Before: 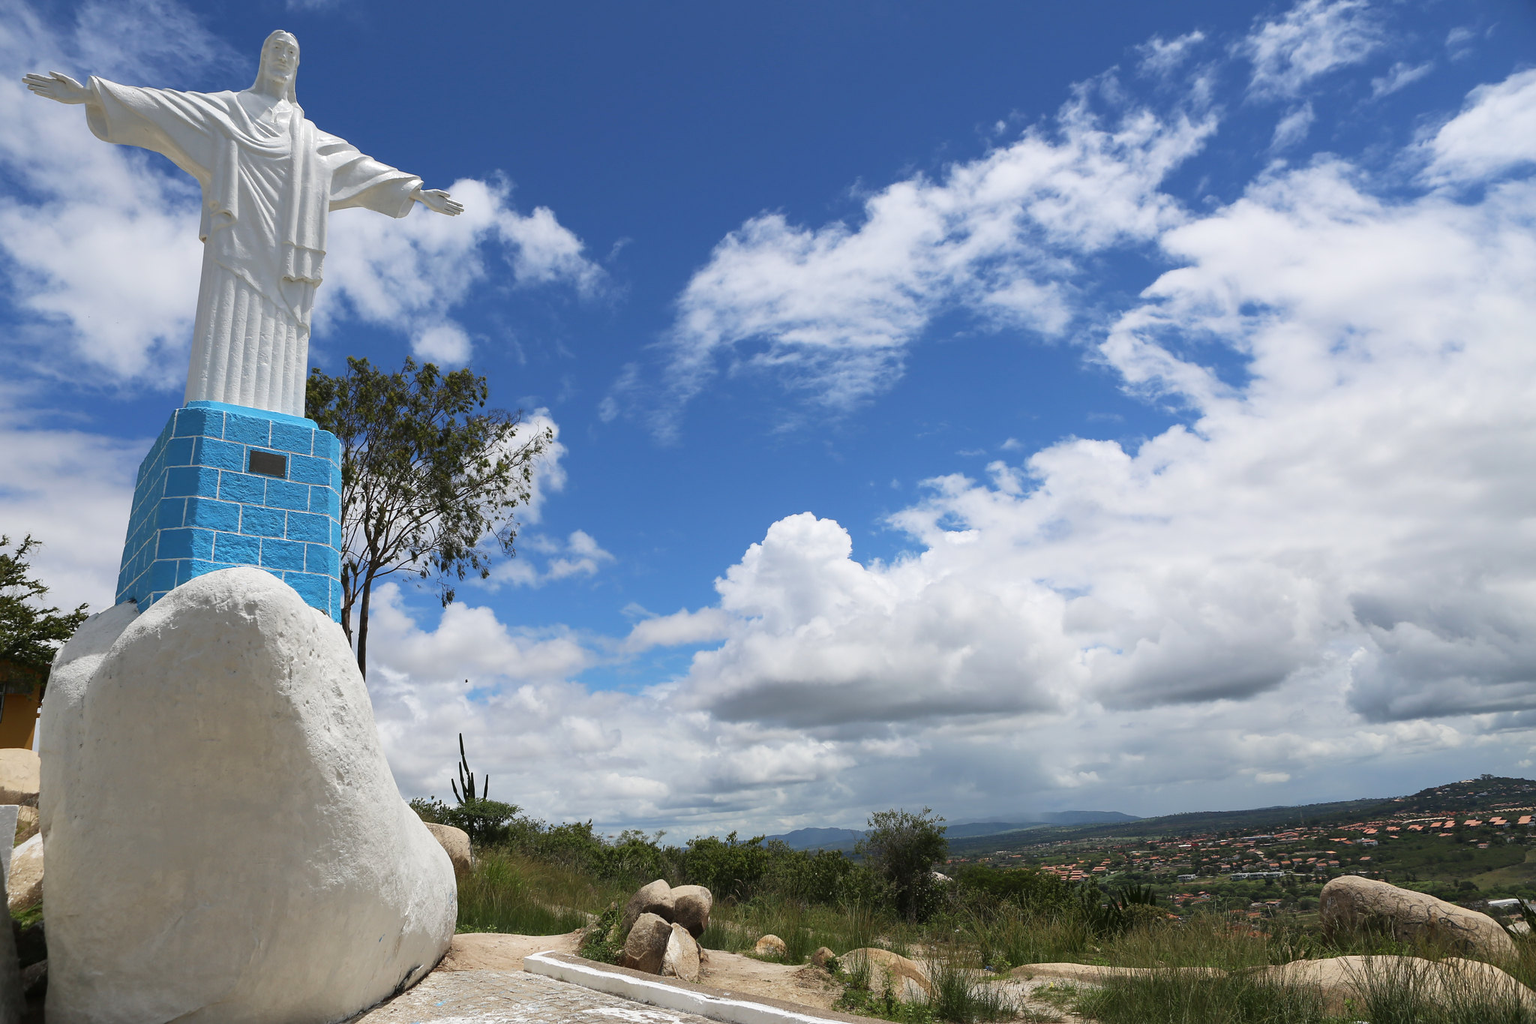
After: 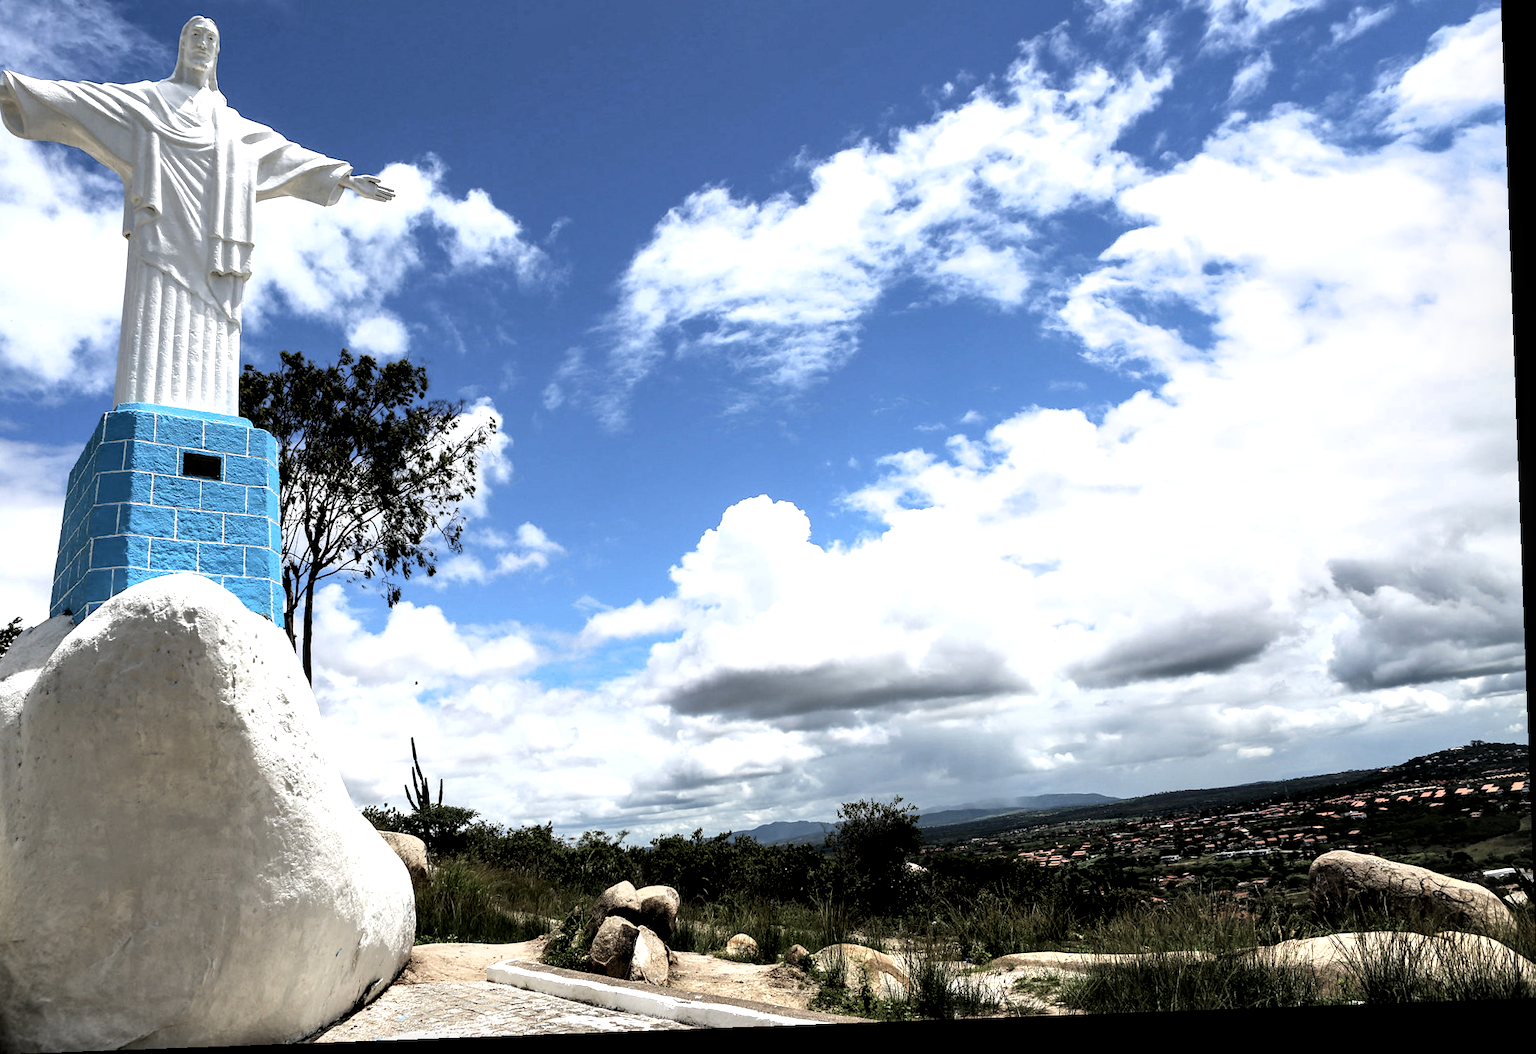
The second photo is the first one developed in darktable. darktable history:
local contrast: detail 135%, midtone range 0.744
crop and rotate: angle 2.13°, left 5.751%, top 5.697%
filmic rgb: black relative exposure -8.19 EV, white relative exposure 2.23 EV, hardness 7.16, latitude 85.81%, contrast 1.687, highlights saturation mix -3.96%, shadows ↔ highlights balance -2.13%, color science v5 (2021), contrast in shadows safe, contrast in highlights safe
